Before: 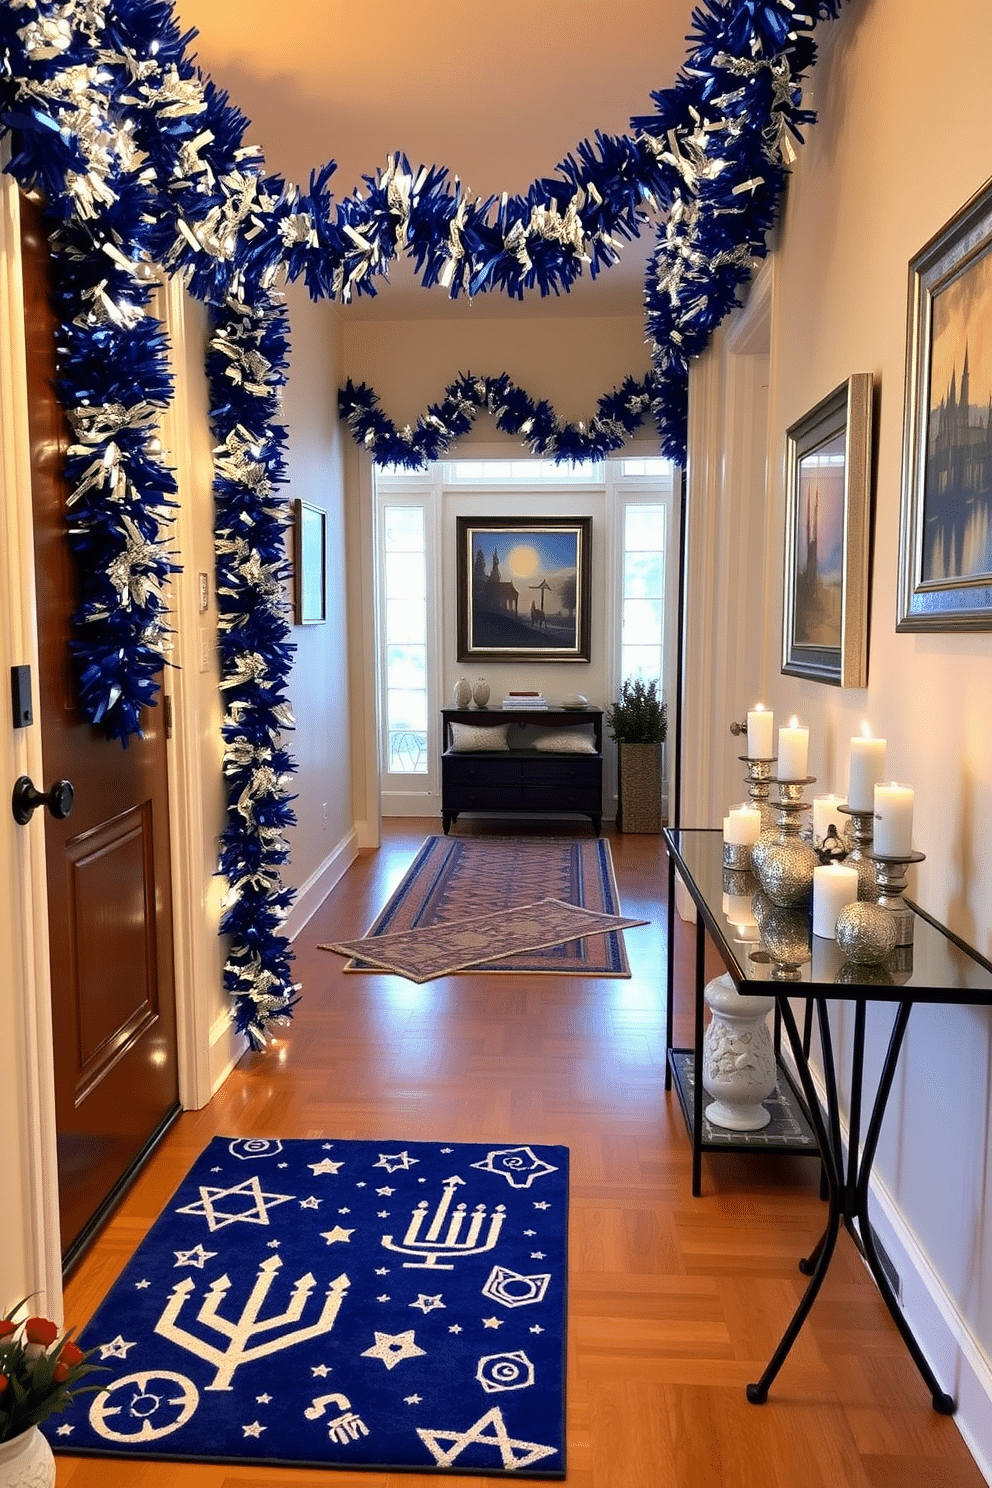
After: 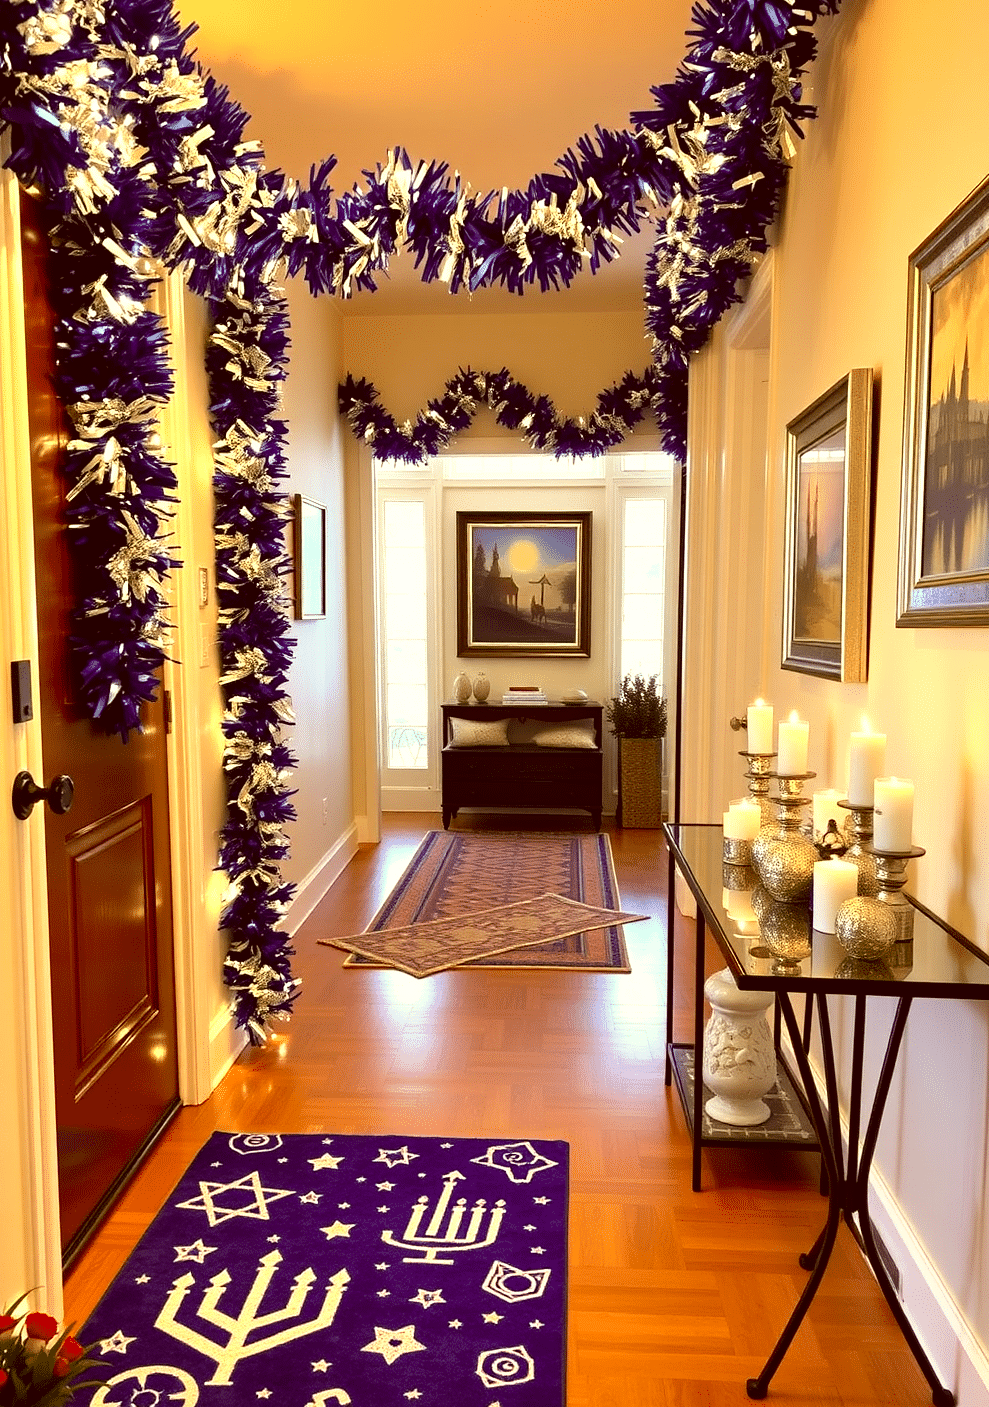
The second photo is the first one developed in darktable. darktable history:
crop: top 0.346%, right 0.256%, bottom 5.089%
exposure: black level correction 0.001, exposure 0.498 EV, compensate highlight preservation false
color correction: highlights a* 1.13, highlights b* 23.77, shadows a* 15.75, shadows b* 24.78
